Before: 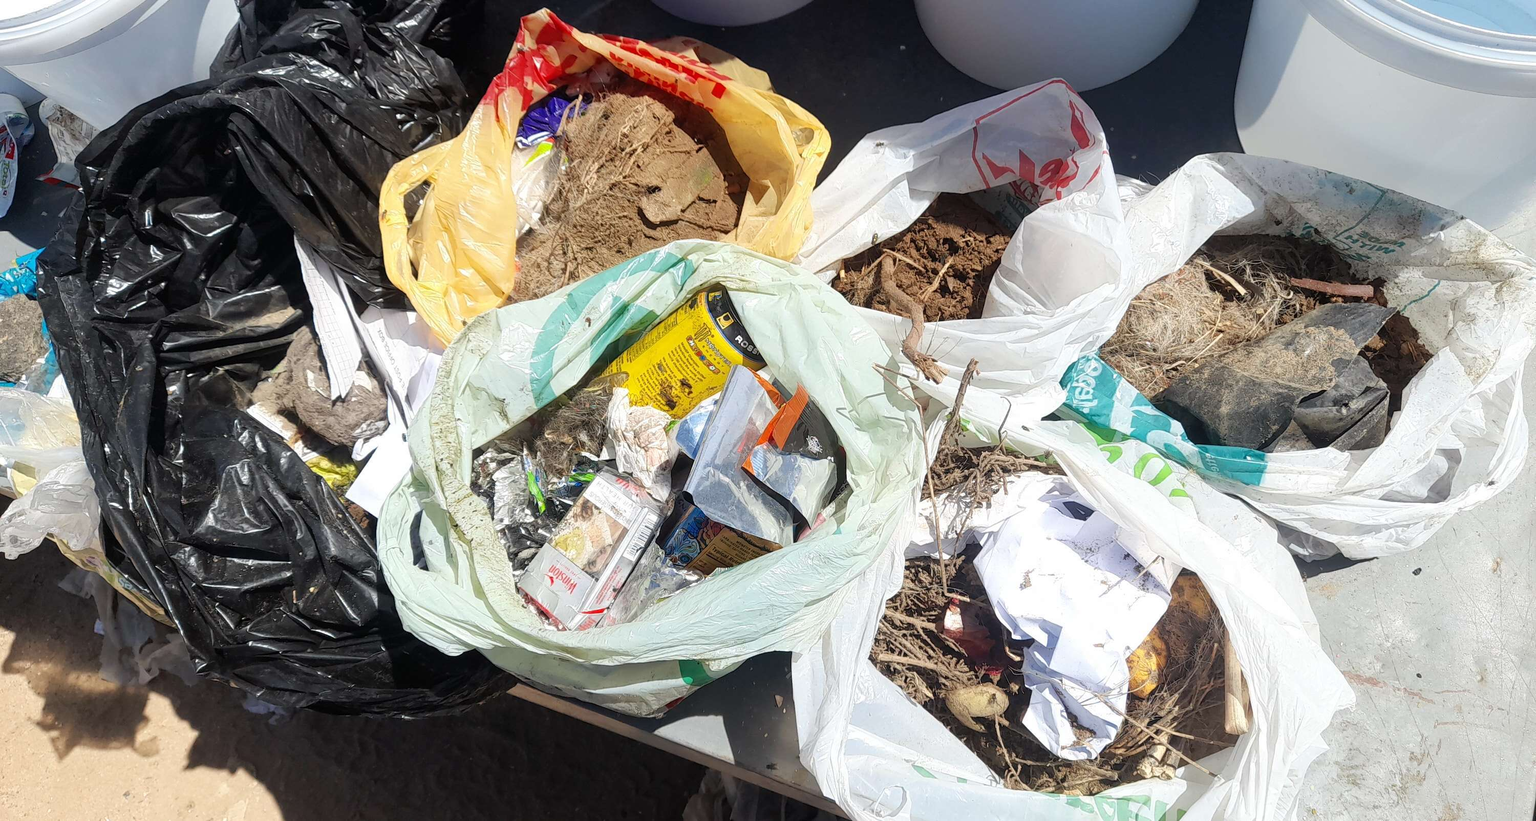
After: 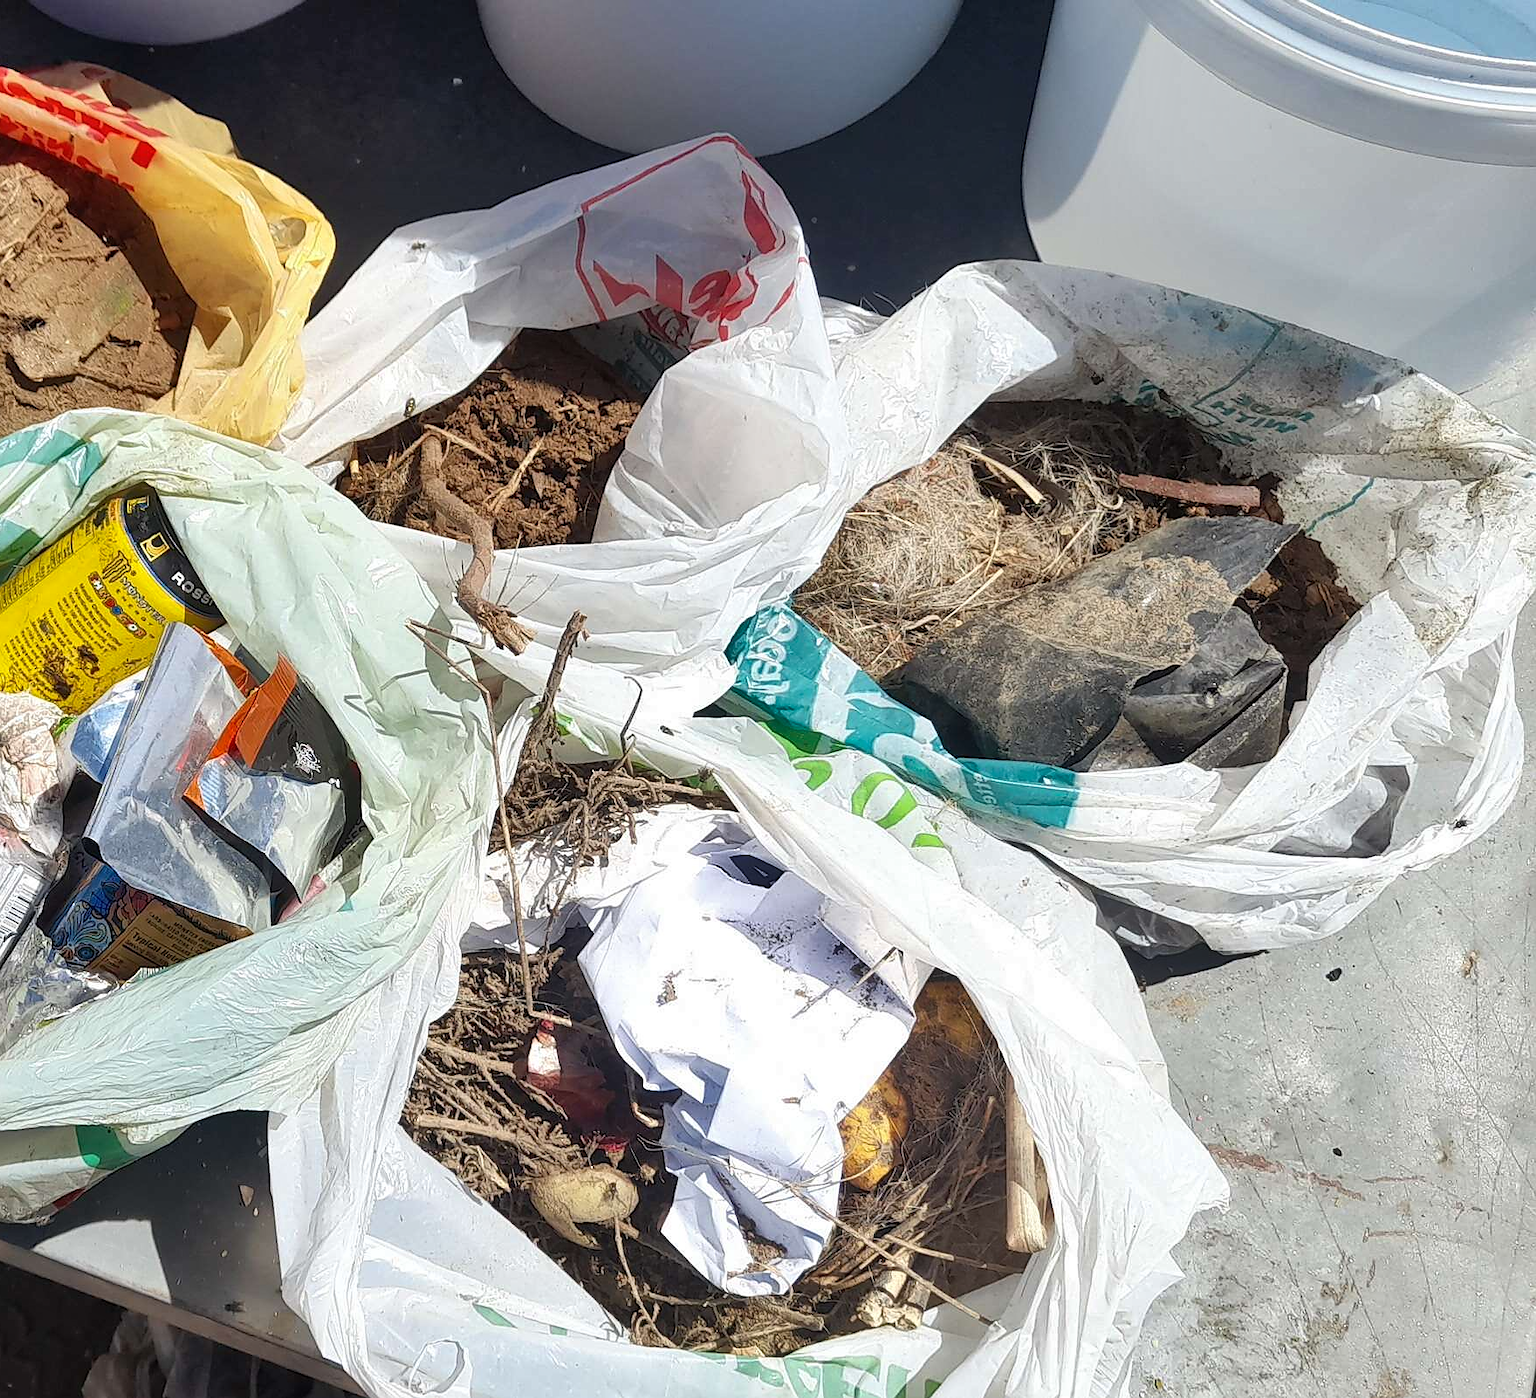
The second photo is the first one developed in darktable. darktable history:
shadows and highlights: low approximation 0.01, soften with gaussian
tone equalizer: on, module defaults
crop: left 41.314%
sharpen: radius 0.979, amount 0.615
